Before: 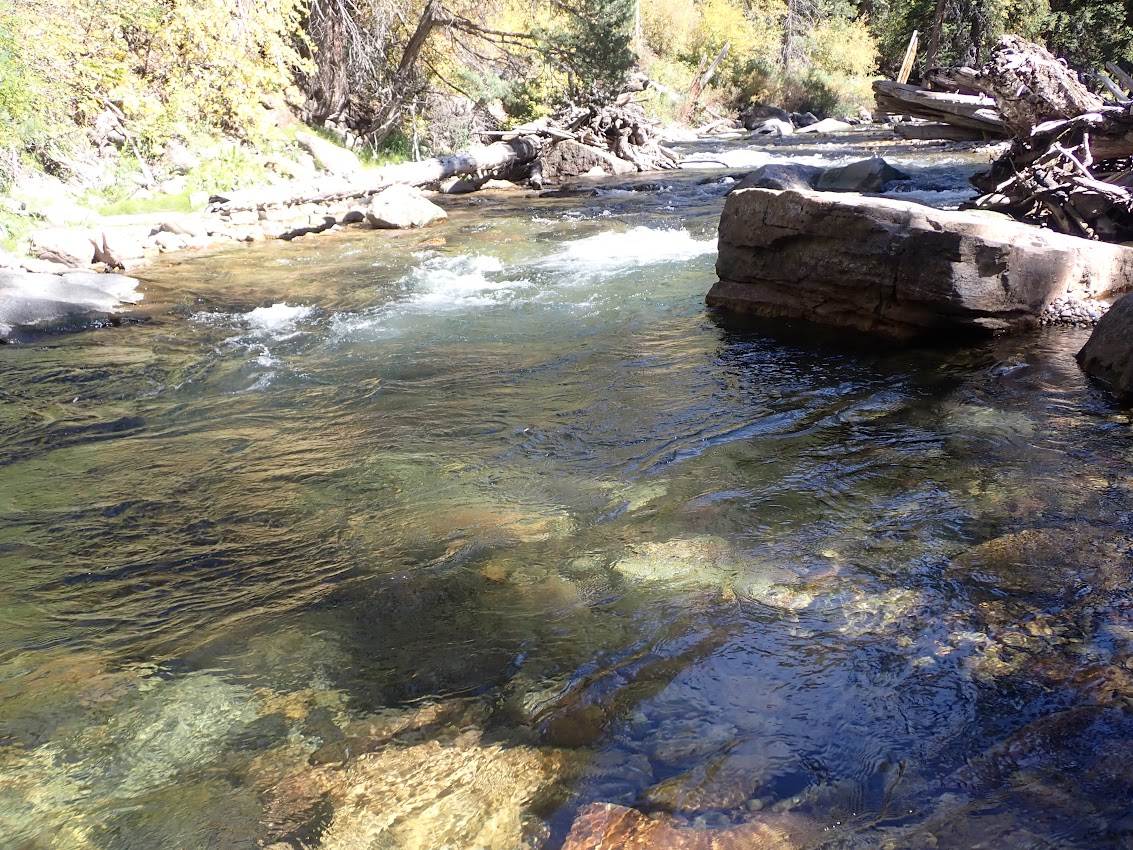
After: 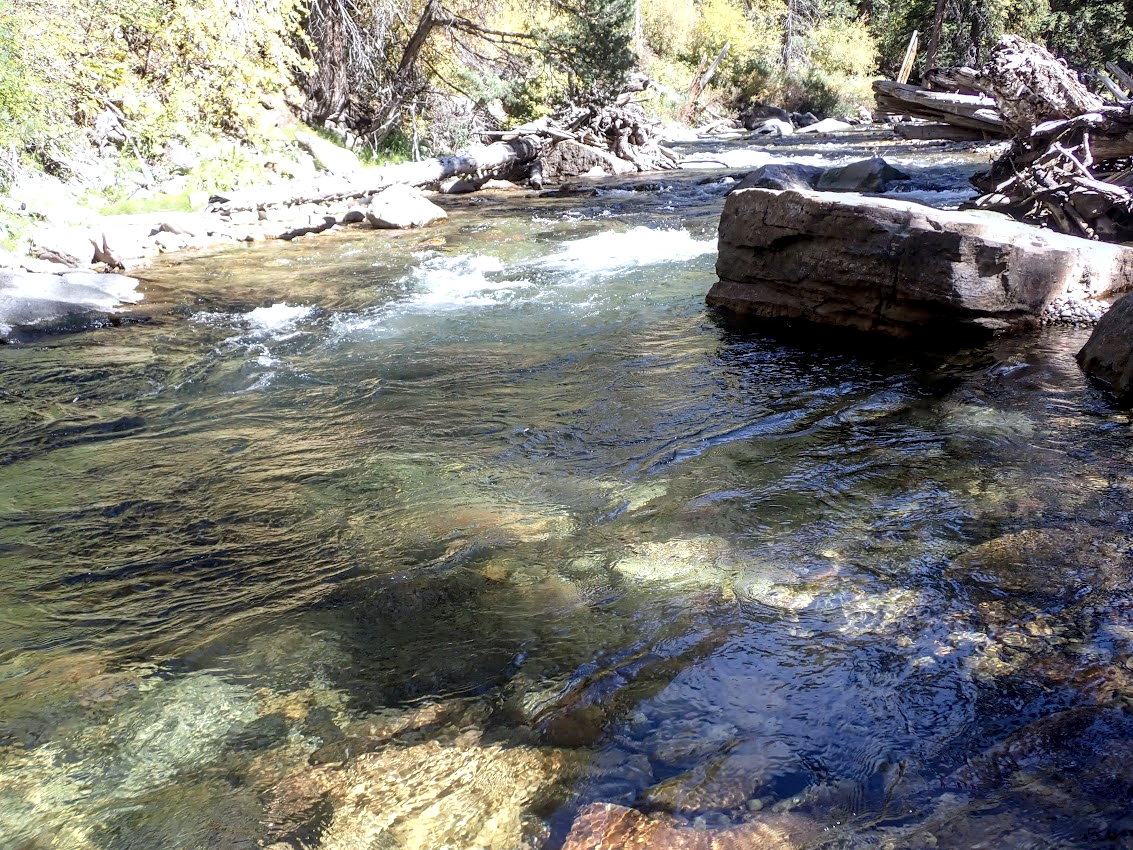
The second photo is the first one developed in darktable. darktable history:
white balance: red 0.976, blue 1.04
local contrast: detail 144%
